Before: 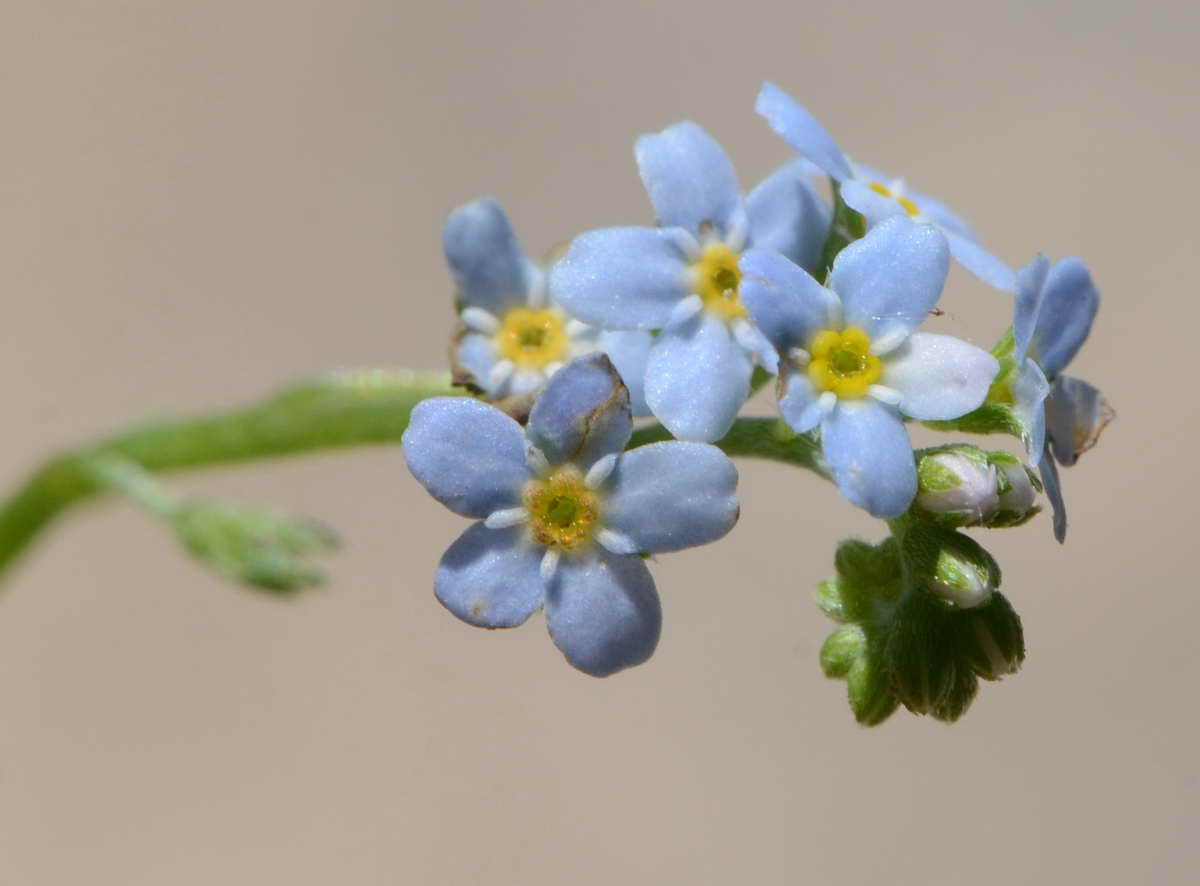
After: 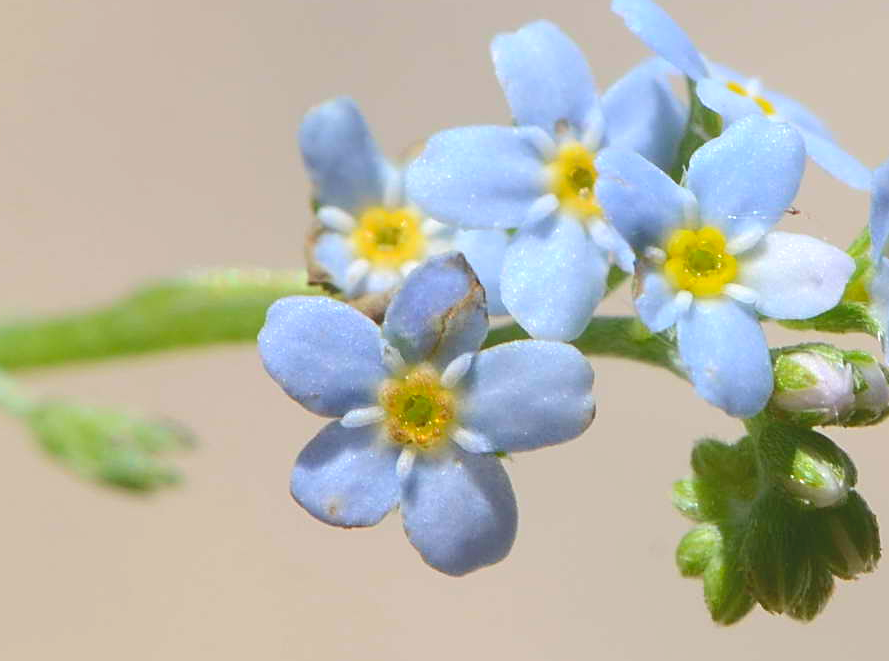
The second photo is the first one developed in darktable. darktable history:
exposure: exposure 0.951 EV, compensate exposure bias true, compensate highlight preservation false
contrast brightness saturation: contrast -0.279
crop and rotate: left 12.063%, top 11.475%, right 13.782%, bottom 13.808%
base curve: preserve colors none
sharpen: on, module defaults
tone curve: curves: ch0 [(0, 0) (0.003, 0.003) (0.011, 0.011) (0.025, 0.024) (0.044, 0.044) (0.069, 0.068) (0.1, 0.098) (0.136, 0.133) (0.177, 0.174) (0.224, 0.22) (0.277, 0.272) (0.335, 0.329) (0.399, 0.392) (0.468, 0.46) (0.543, 0.546) (0.623, 0.626) (0.709, 0.711) (0.801, 0.802) (0.898, 0.898) (1, 1)], color space Lab, independent channels
